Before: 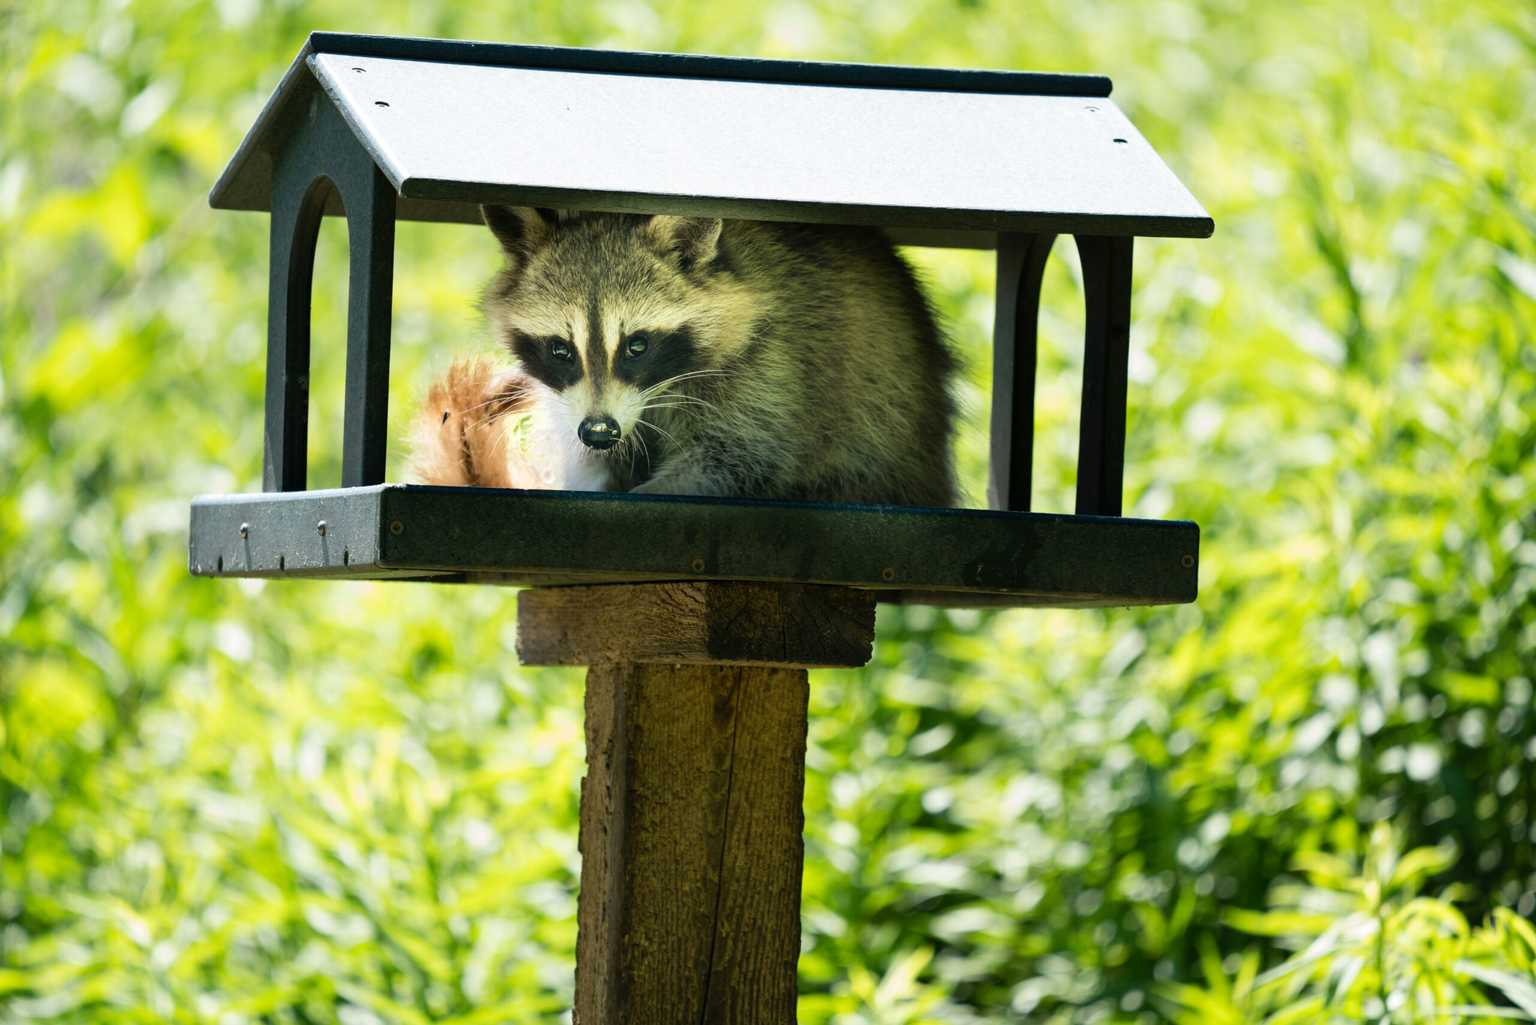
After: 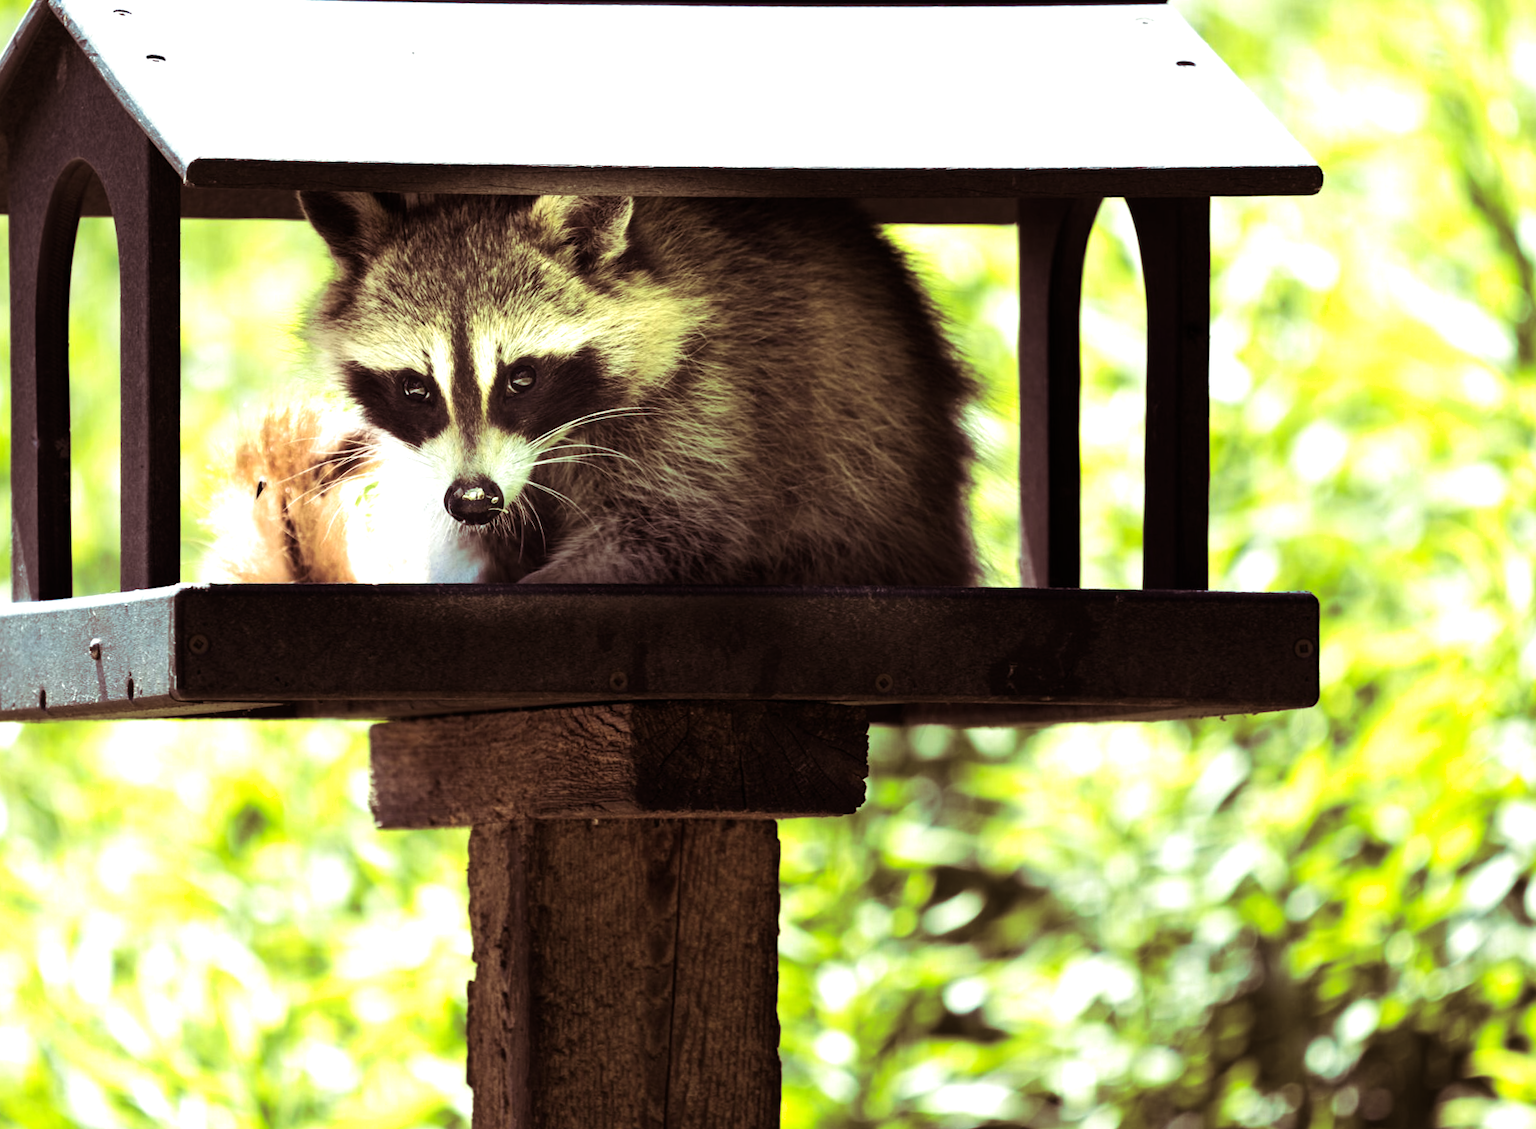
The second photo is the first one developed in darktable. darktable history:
tone equalizer: -8 EV -0.75 EV, -7 EV -0.7 EV, -6 EV -0.6 EV, -5 EV -0.4 EV, -3 EV 0.4 EV, -2 EV 0.6 EV, -1 EV 0.7 EV, +0 EV 0.75 EV, edges refinement/feathering 500, mask exposure compensation -1.57 EV, preserve details no
rotate and perspective: rotation -2.22°, lens shift (horizontal) -0.022, automatic cropping off
crop and rotate: left 17.046%, top 10.659%, right 12.989%, bottom 14.553%
split-toning: on, module defaults
